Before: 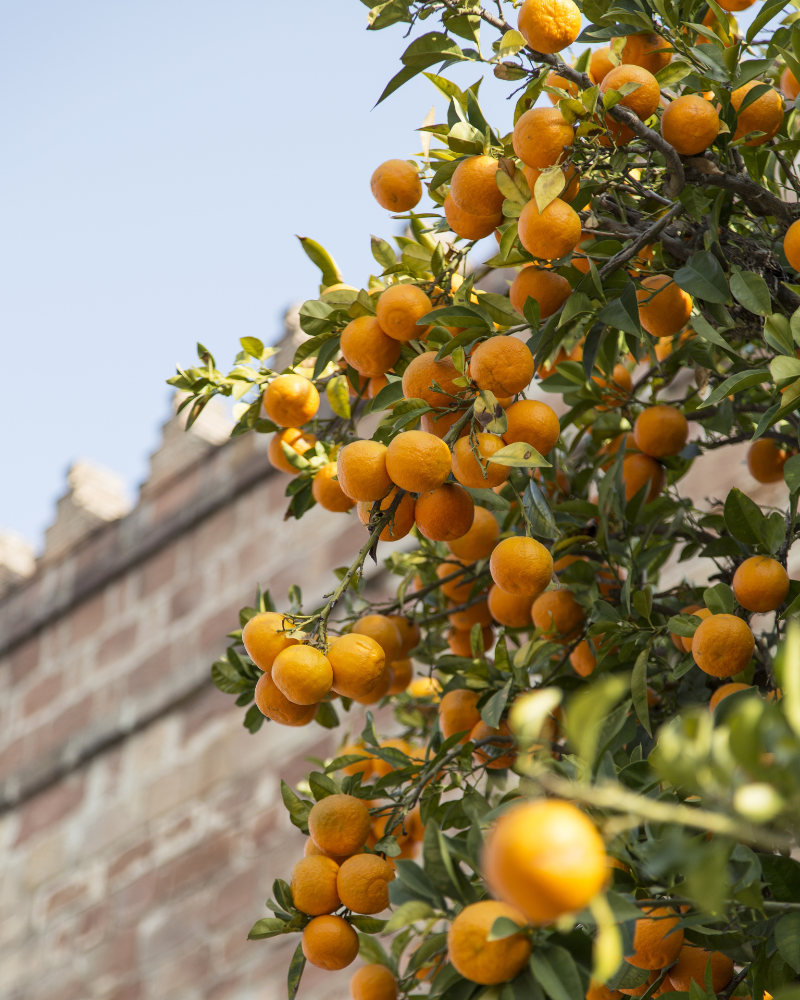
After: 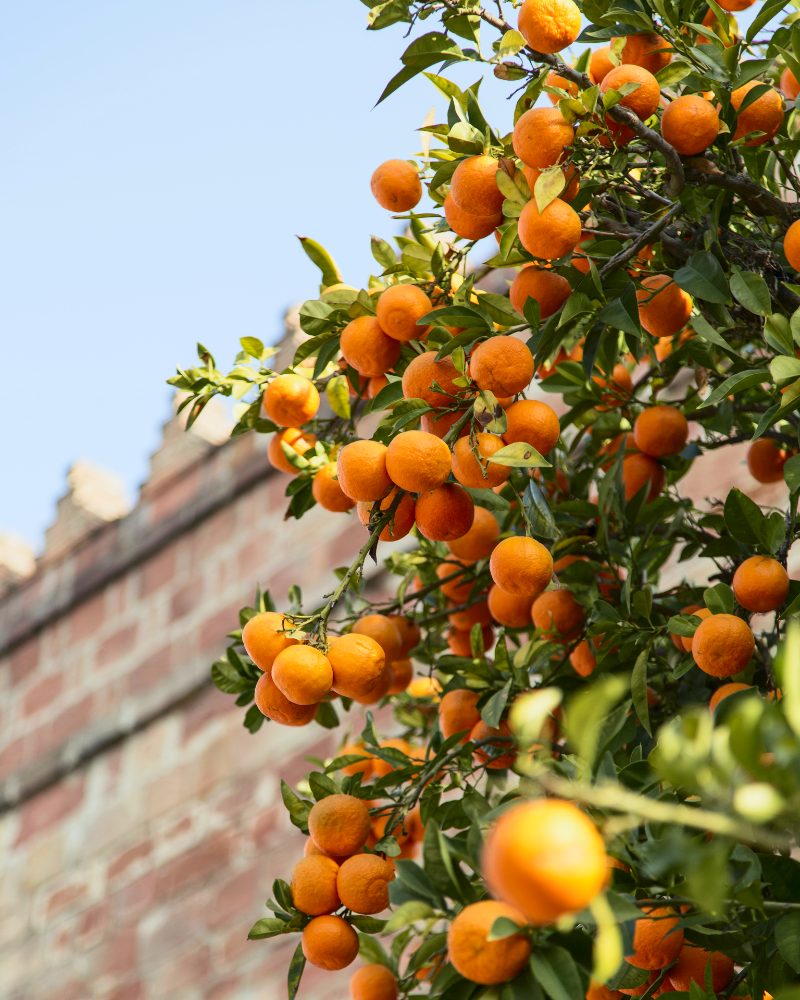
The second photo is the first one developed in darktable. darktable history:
tone curve: curves: ch0 [(0, 0.011) (0.139, 0.106) (0.295, 0.271) (0.499, 0.523) (0.739, 0.782) (0.857, 0.879) (1, 0.967)]; ch1 [(0, 0) (0.291, 0.229) (0.394, 0.365) (0.469, 0.456) (0.507, 0.504) (0.527, 0.546) (0.571, 0.614) (0.725, 0.779) (1, 1)]; ch2 [(0, 0) (0.125, 0.089) (0.35, 0.317) (0.437, 0.42) (0.502, 0.499) (0.537, 0.551) (0.613, 0.636) (1, 1)], color space Lab, independent channels, preserve colors none
